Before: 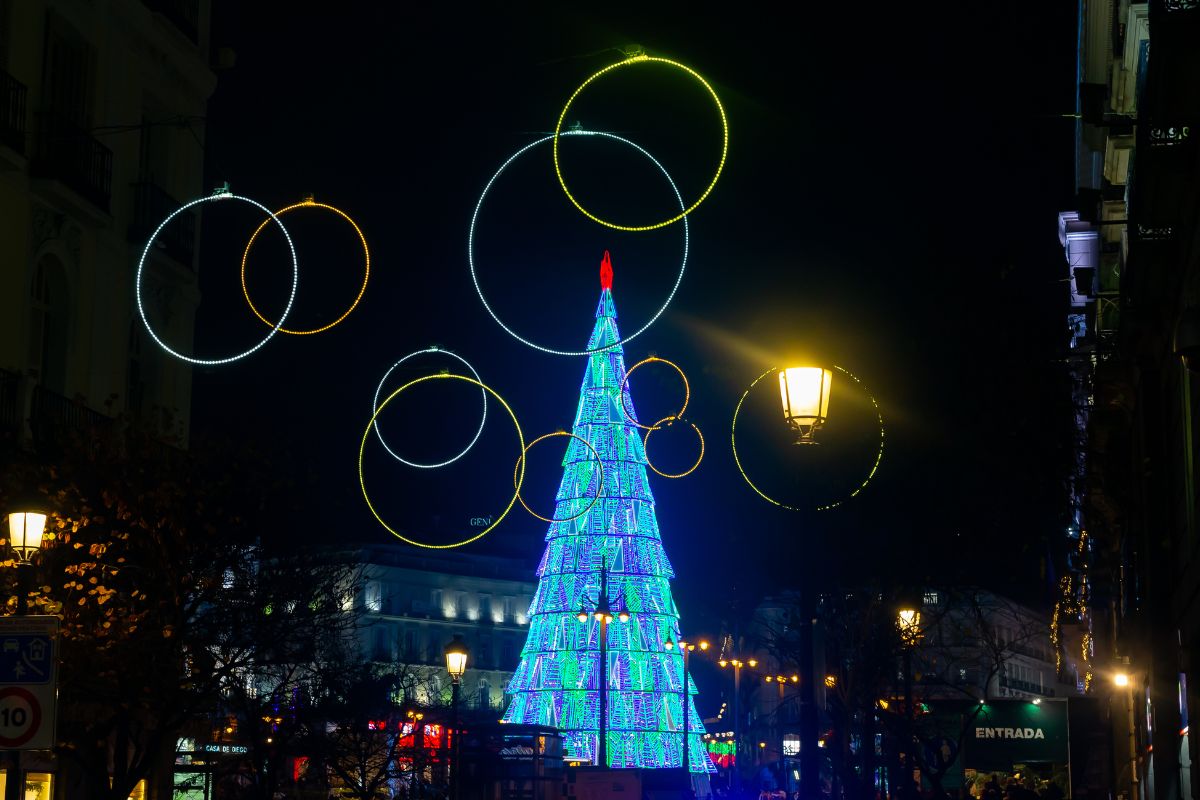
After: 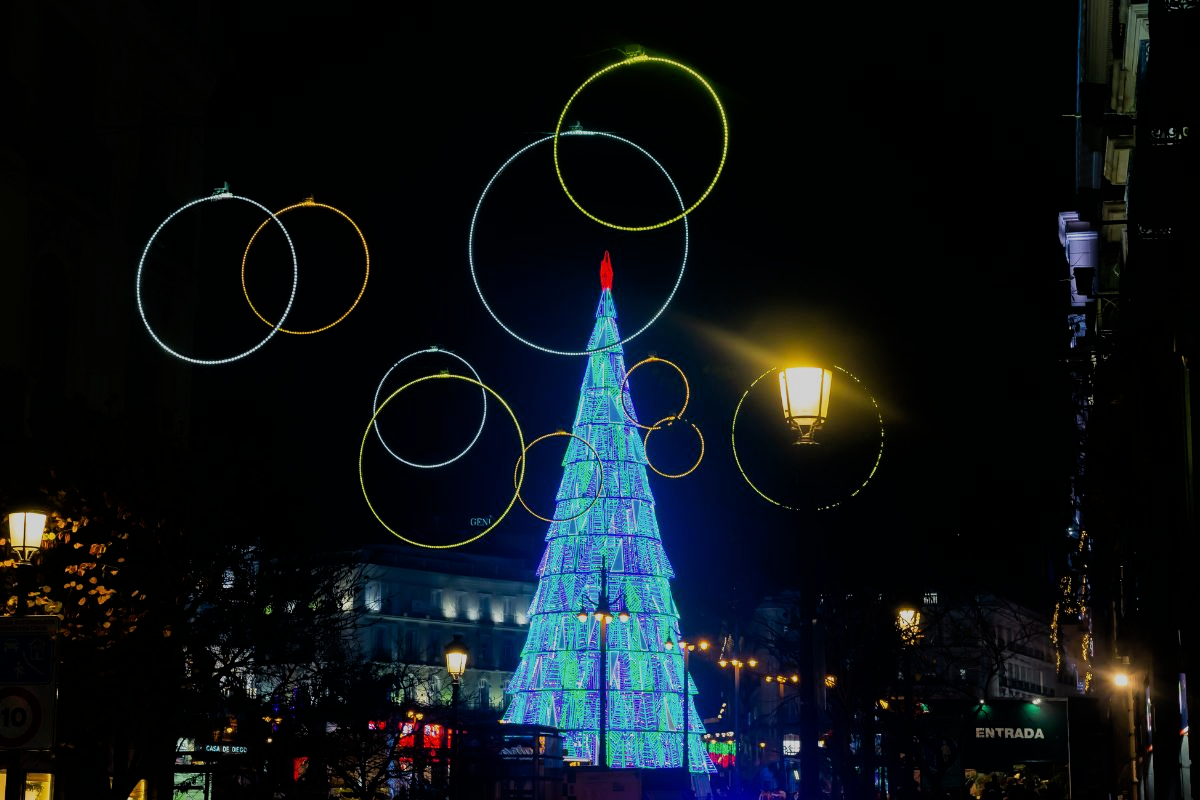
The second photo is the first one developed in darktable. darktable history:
filmic rgb: black relative exposure -7.65 EV, white relative exposure 4.56 EV, threshold 2.96 EV, hardness 3.61, enable highlight reconstruction true
